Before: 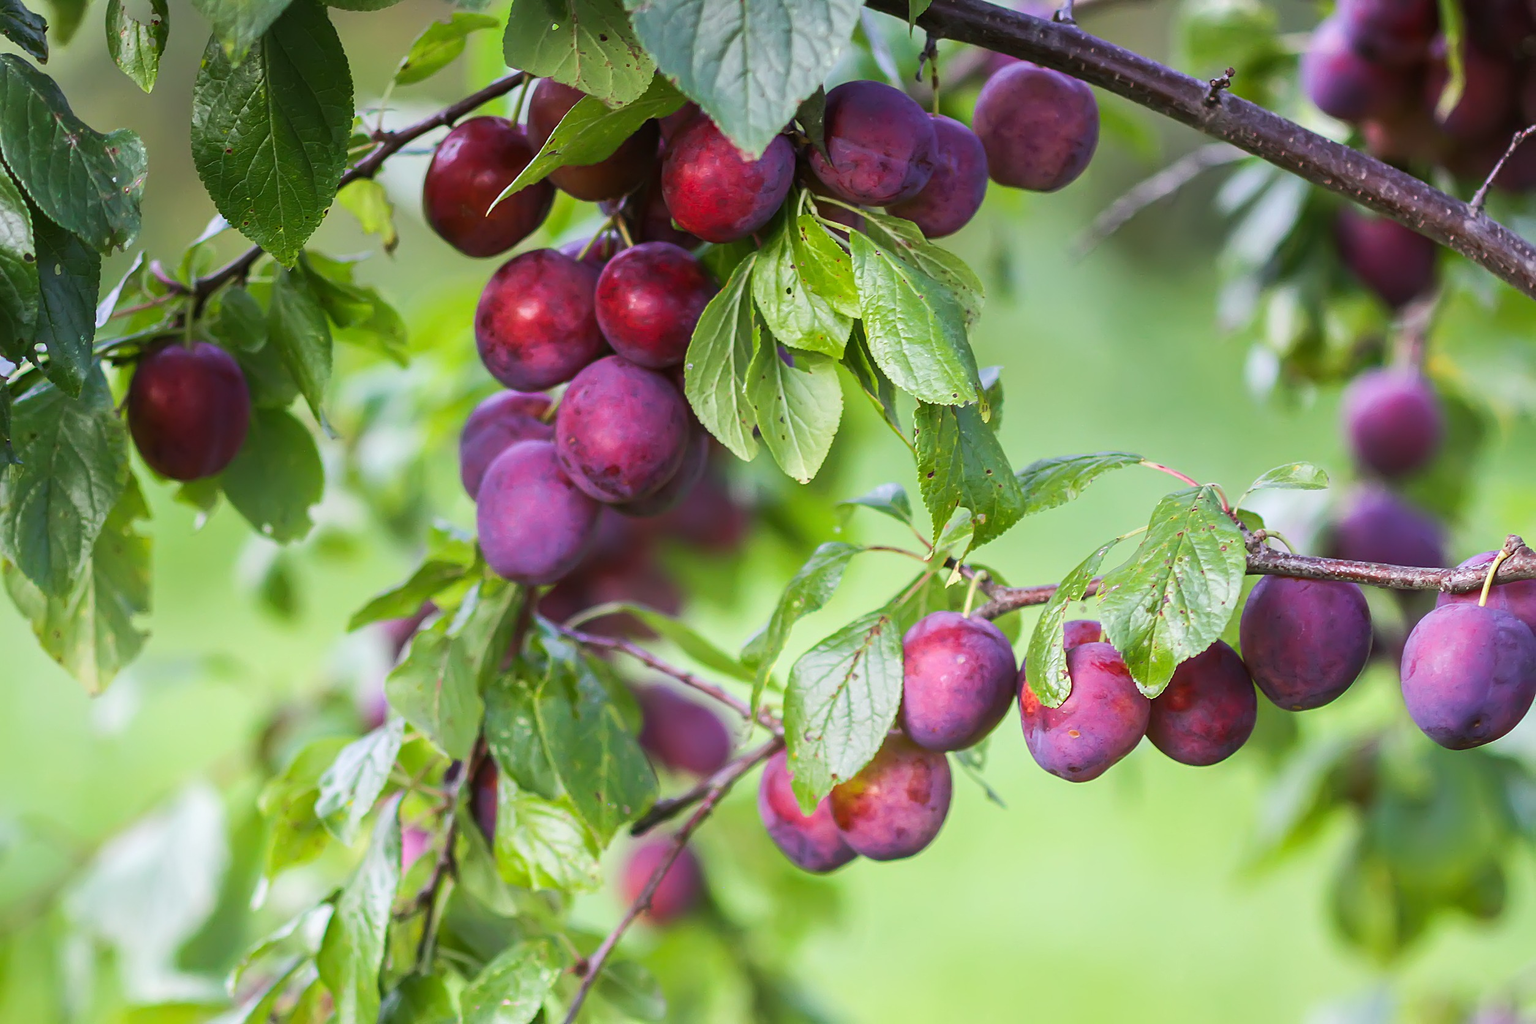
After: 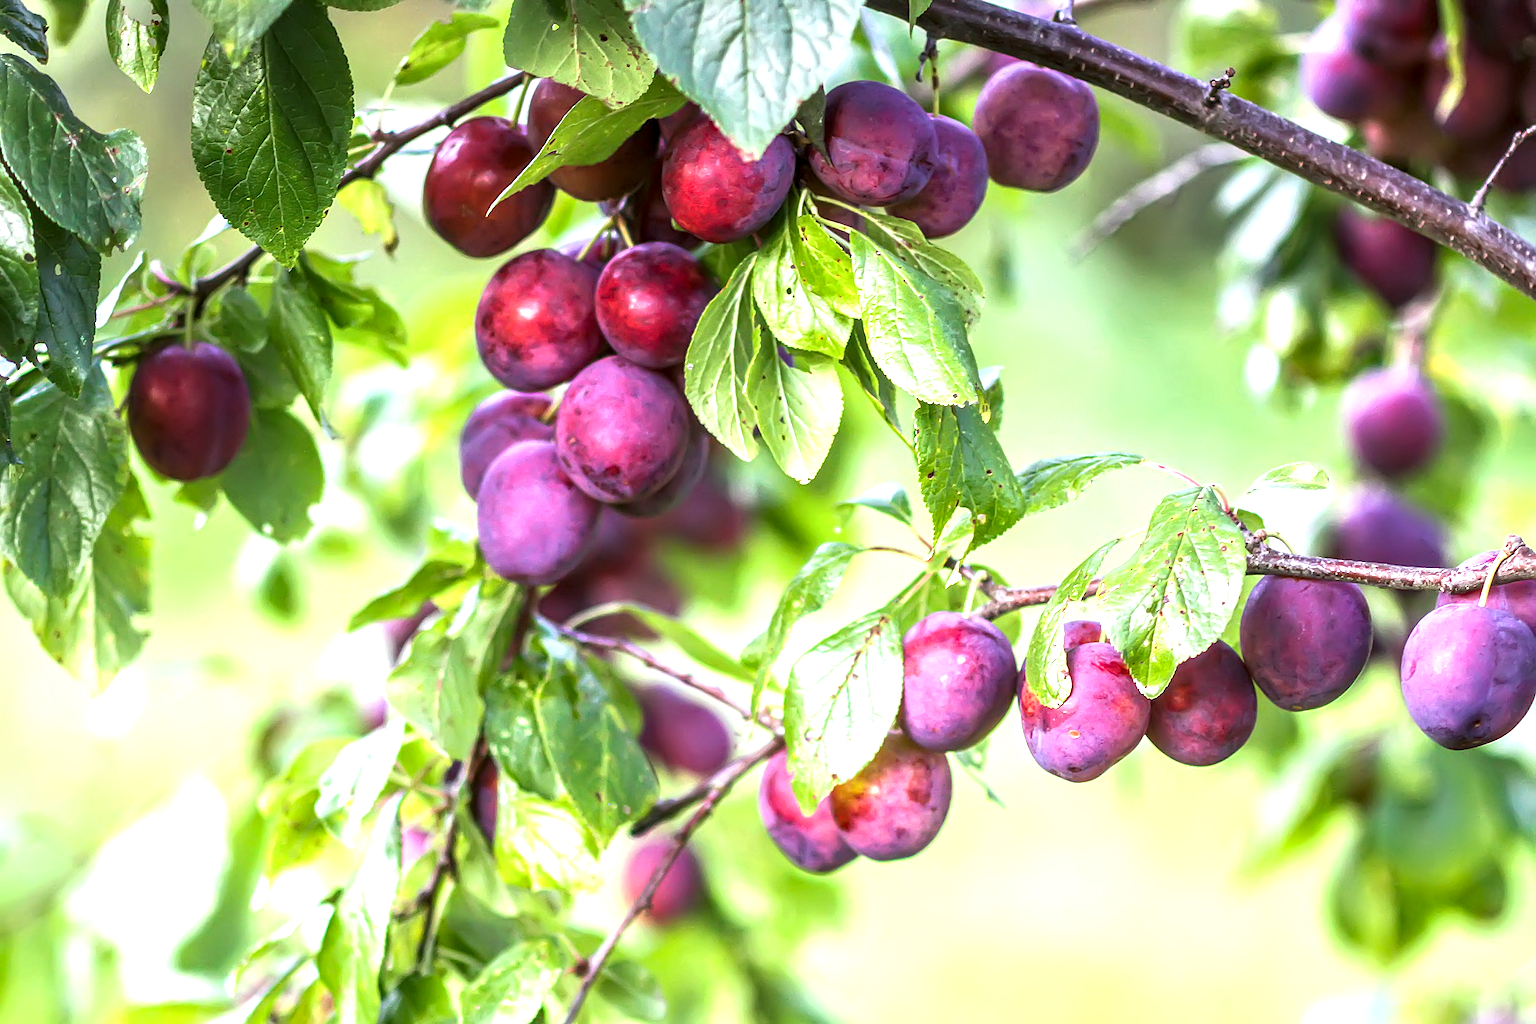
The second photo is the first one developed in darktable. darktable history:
exposure: black level correction 0, exposure 1.001 EV, compensate exposure bias true, compensate highlight preservation false
local contrast: detail 150%
